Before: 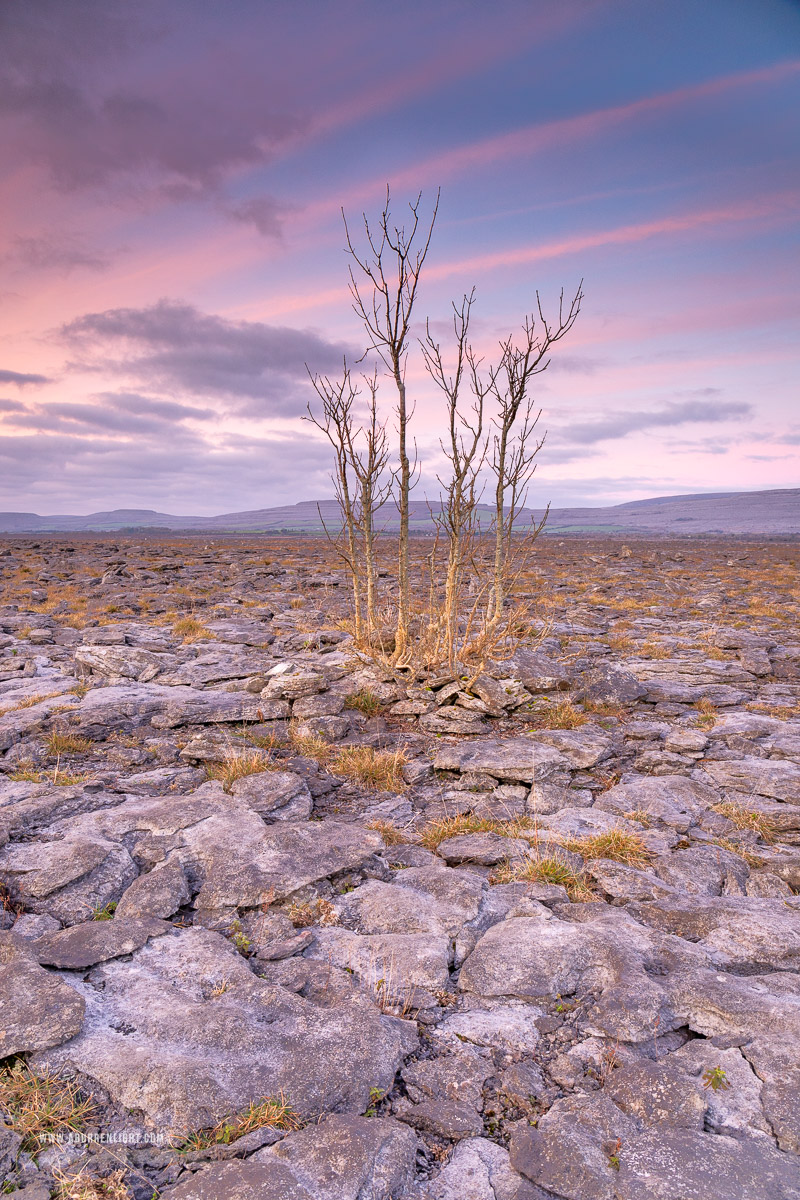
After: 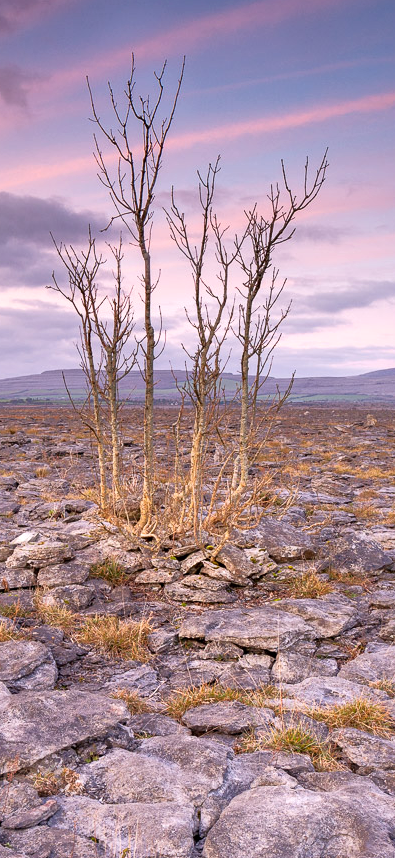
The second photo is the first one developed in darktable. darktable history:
crop: left 31.991%, top 10.962%, right 18.581%, bottom 17.486%
local contrast: mode bilateral grid, contrast 21, coarseness 49, detail 130%, midtone range 0.2
